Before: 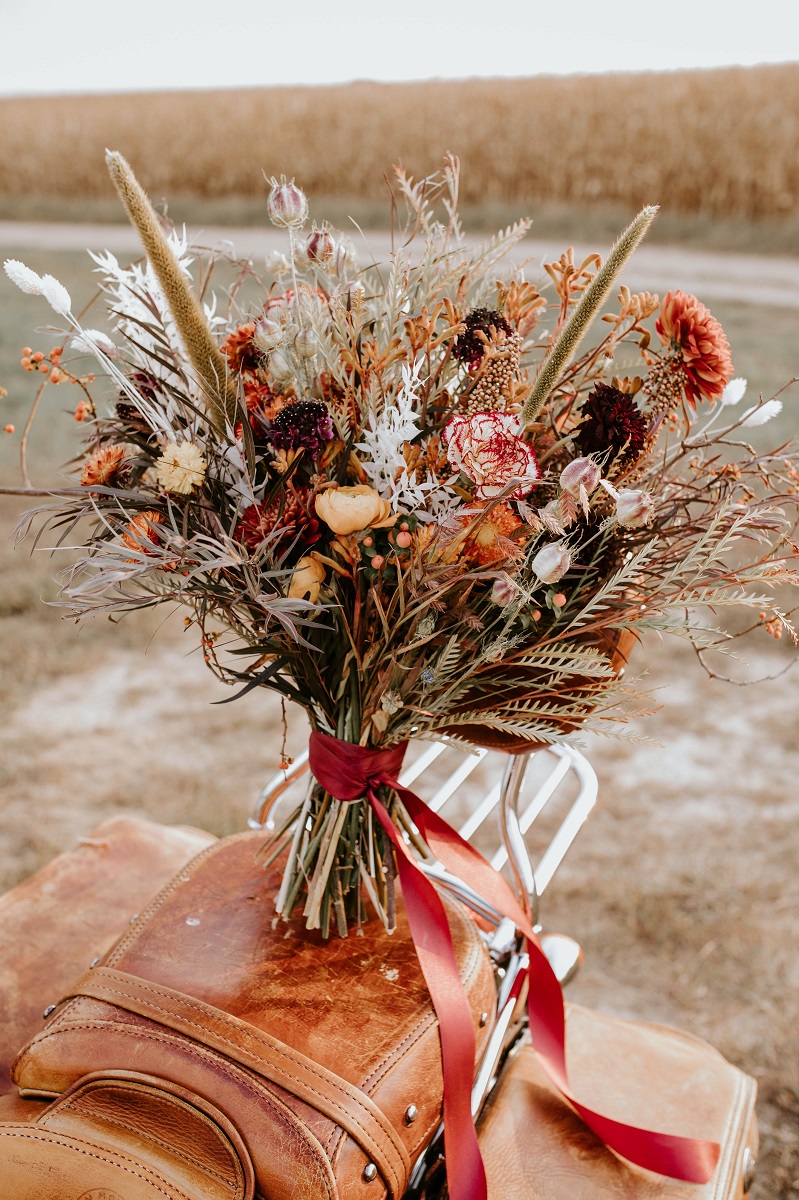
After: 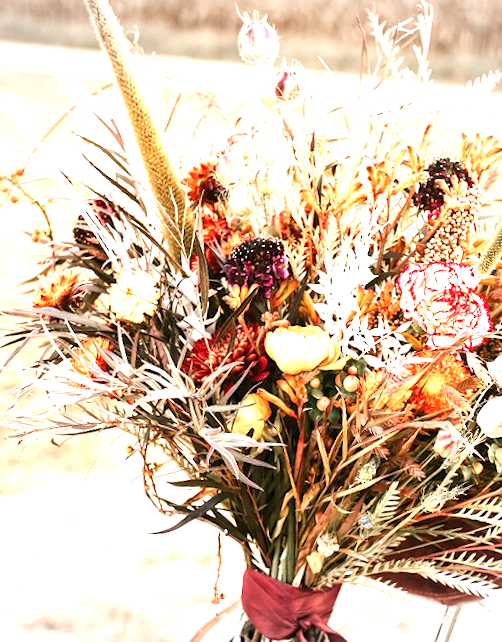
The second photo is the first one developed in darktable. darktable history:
crop and rotate: angle -4.99°, left 2.122%, top 6.945%, right 27.566%, bottom 30.519%
vignetting: fall-off start 100%, brightness -0.282, width/height ratio 1.31
rotate and perspective: rotation -1°, crop left 0.011, crop right 0.989, crop top 0.025, crop bottom 0.975
exposure: exposure 2 EV, compensate highlight preservation false
